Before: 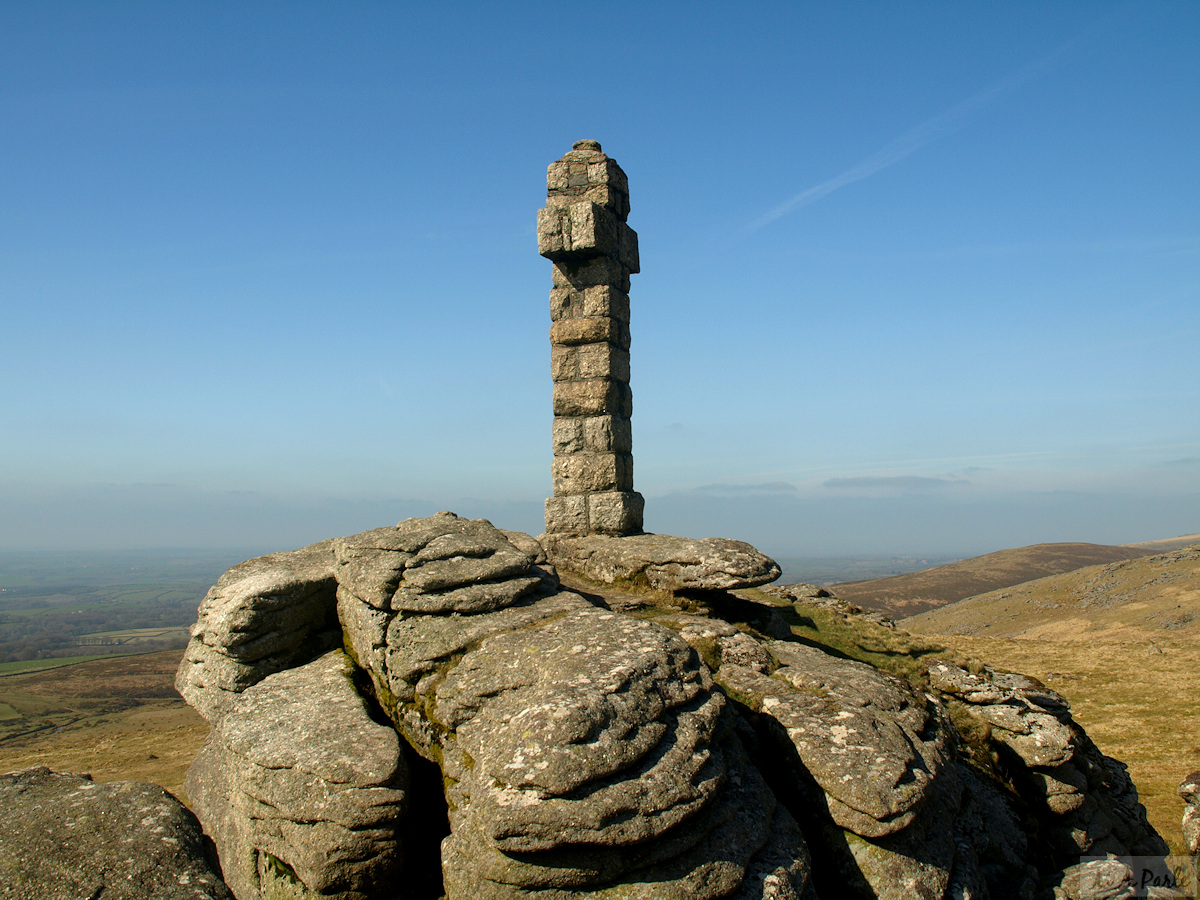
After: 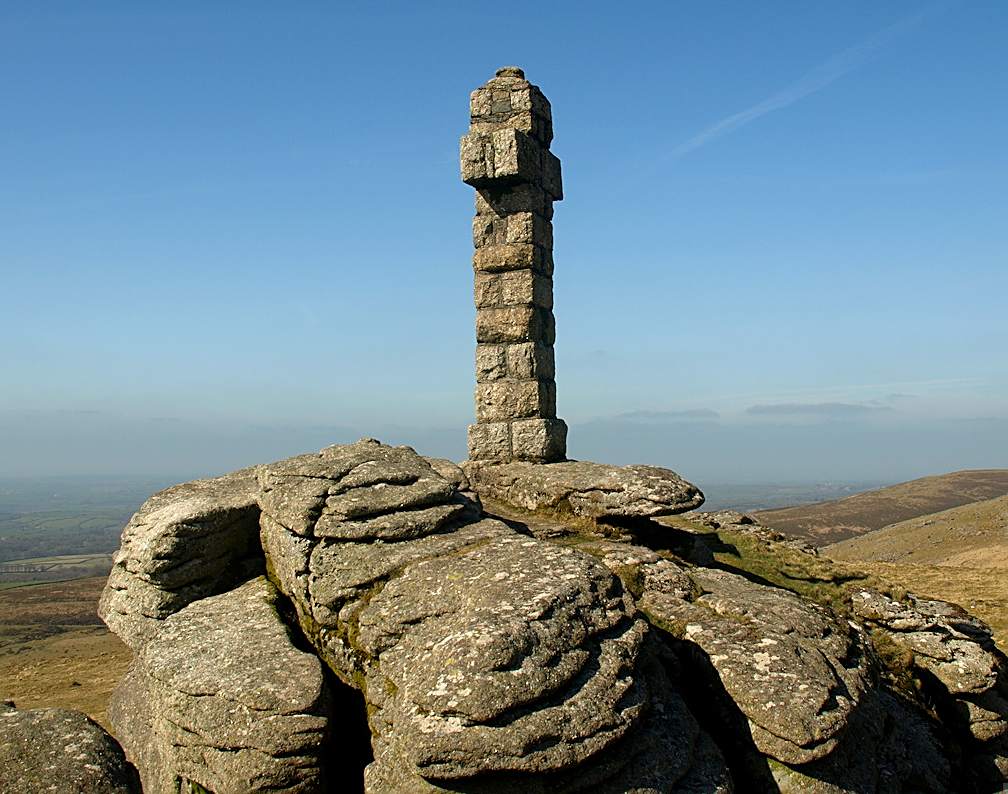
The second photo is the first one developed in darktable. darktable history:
crop: left 6.446%, top 8.188%, right 9.538%, bottom 3.548%
sharpen: on, module defaults
